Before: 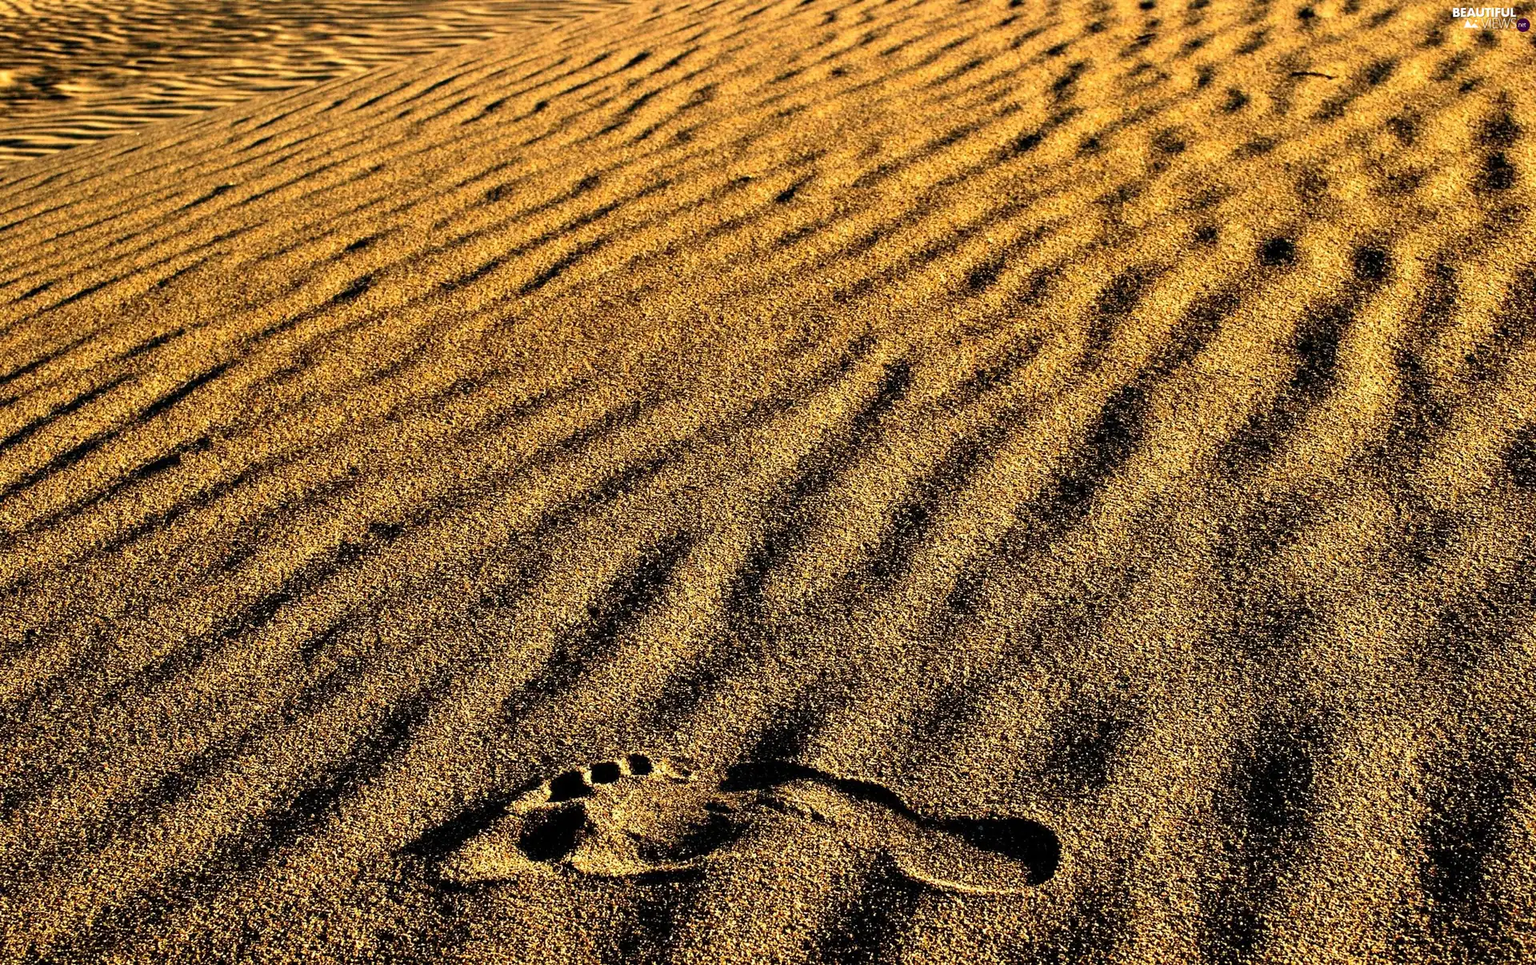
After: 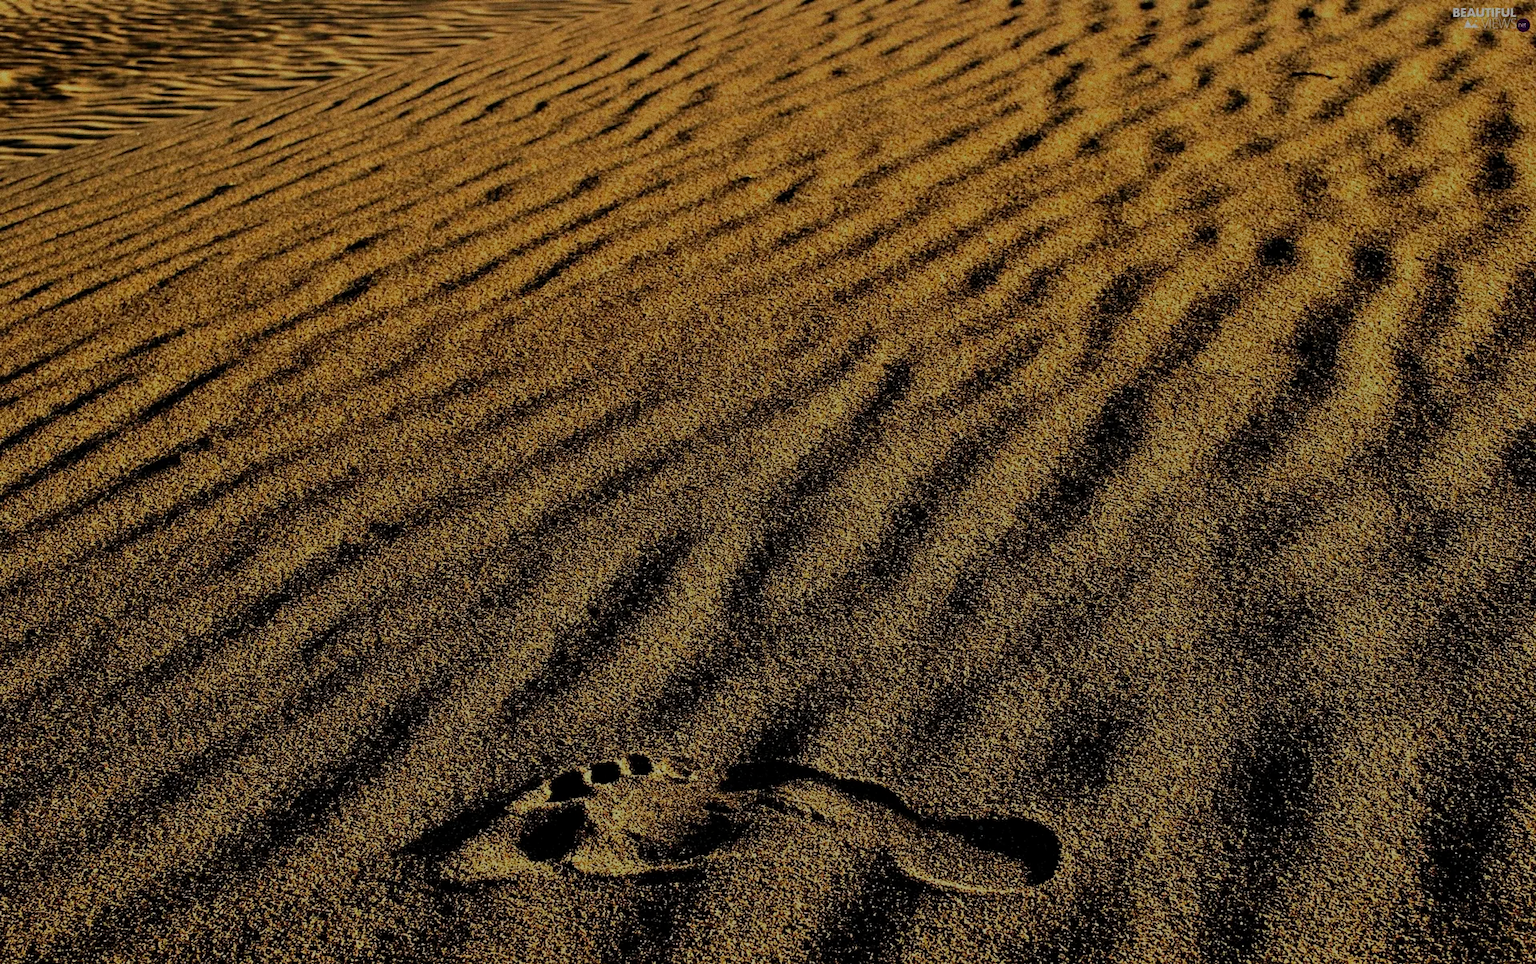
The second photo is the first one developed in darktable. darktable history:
exposure: black level correction 0.001, exposure 0.5 EV, compensate exposure bias true, compensate highlight preservation false
grain: coarseness 0.09 ISO
tone equalizer: -8 EV -2 EV, -7 EV -2 EV, -6 EV -2 EV, -5 EV -2 EV, -4 EV -2 EV, -3 EV -2 EV, -2 EV -2 EV, -1 EV -1.63 EV, +0 EV -2 EV
